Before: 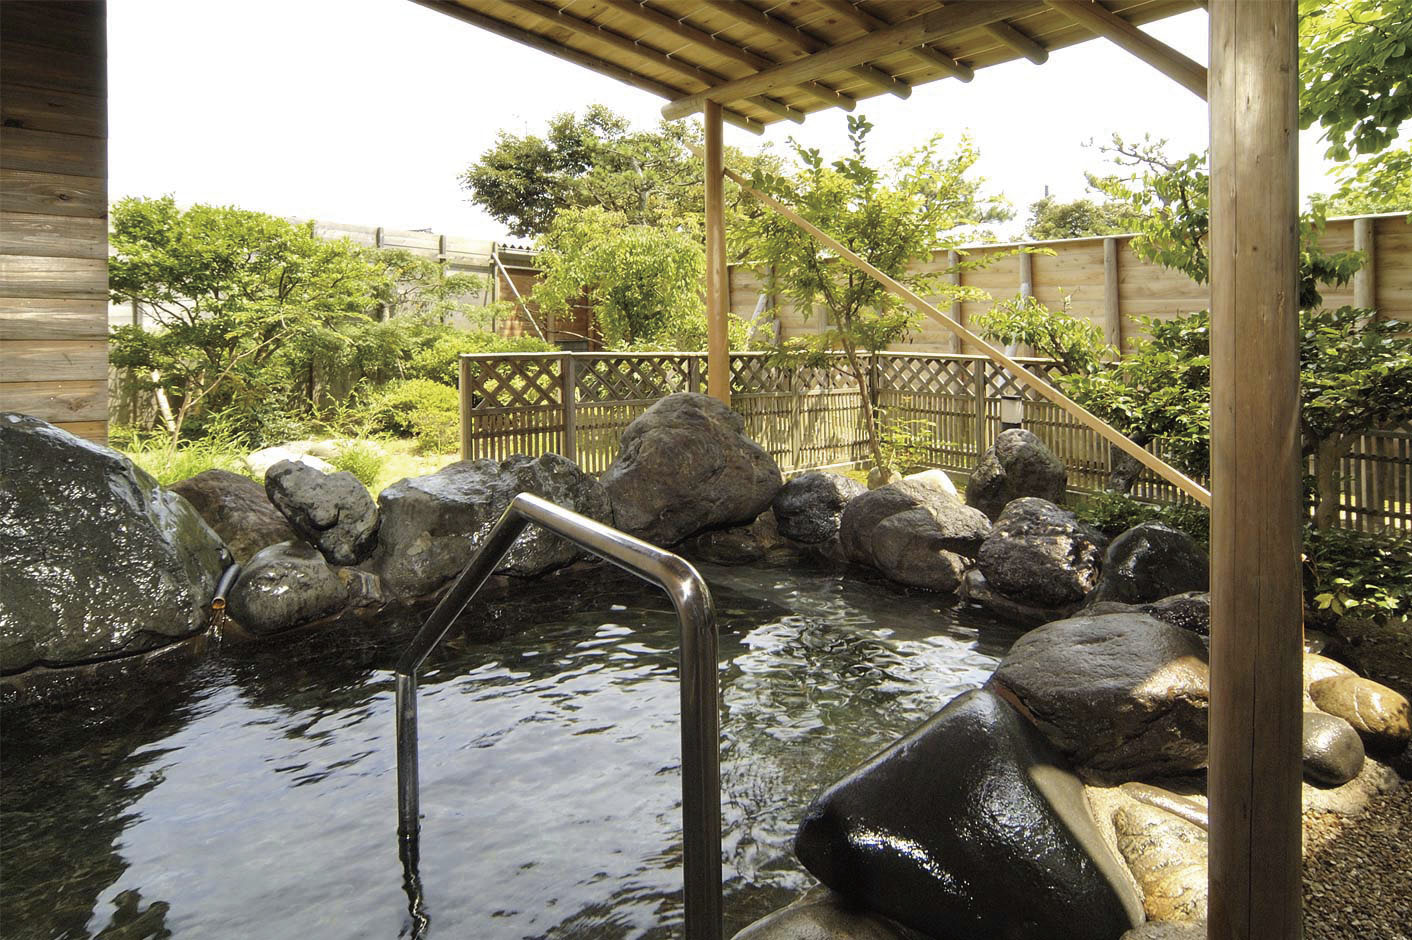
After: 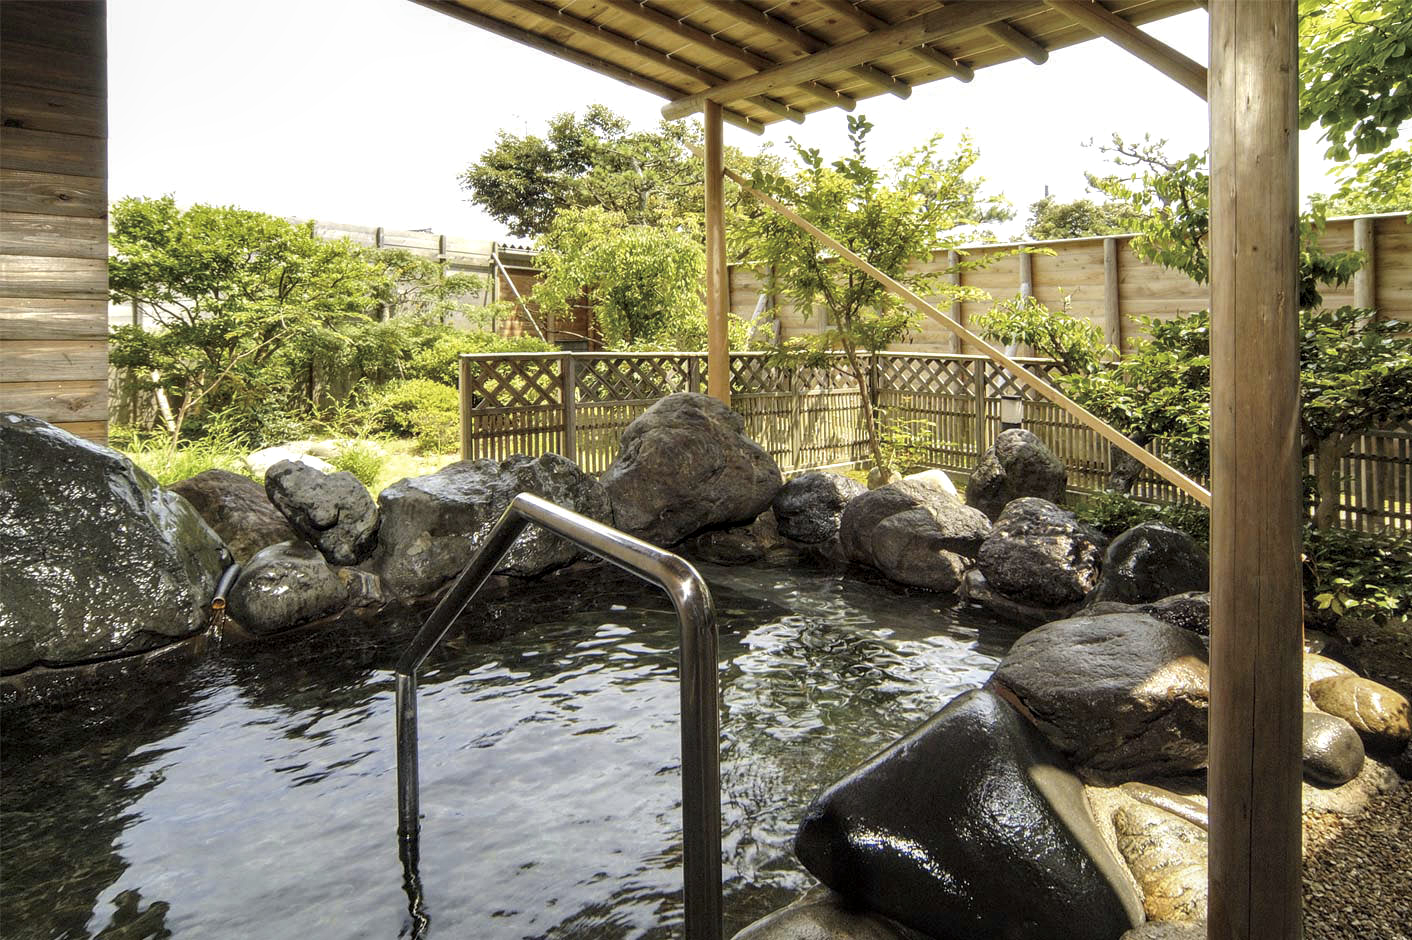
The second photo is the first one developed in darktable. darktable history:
rotate and perspective: automatic cropping original format, crop left 0, crop top 0
local contrast: detail 130%
